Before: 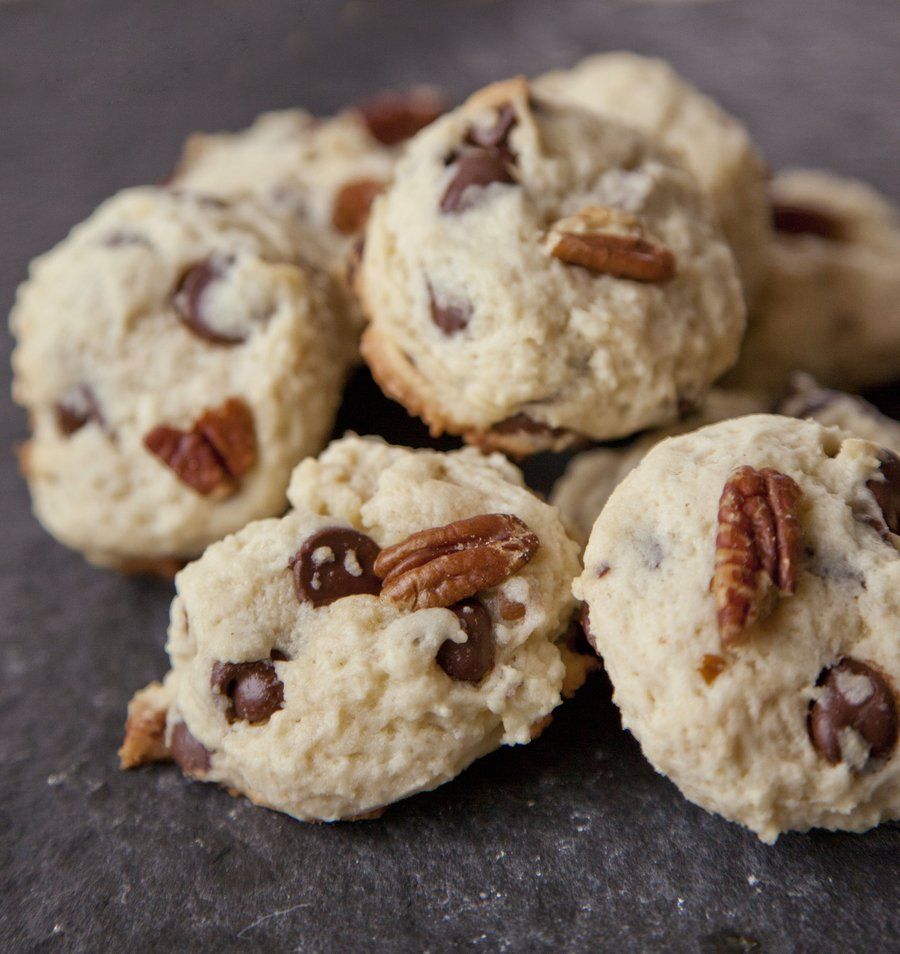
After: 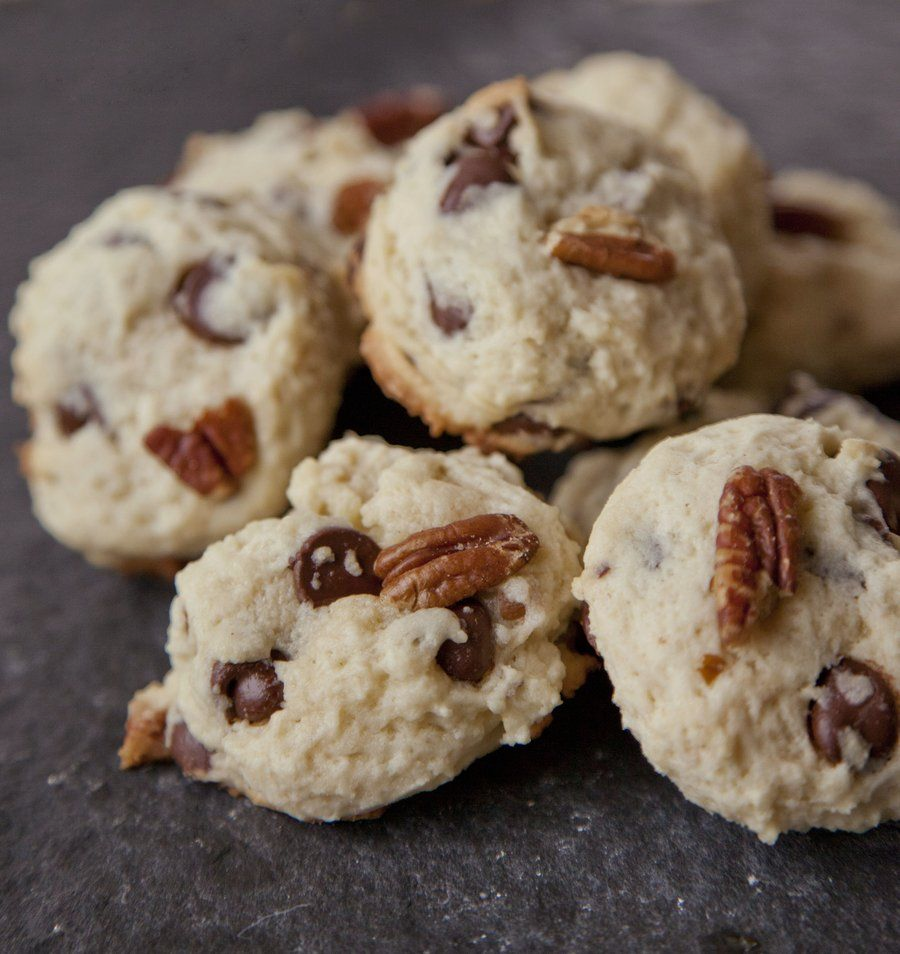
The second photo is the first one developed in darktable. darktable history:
exposure: exposure -0.21 EV, compensate highlight preservation false
